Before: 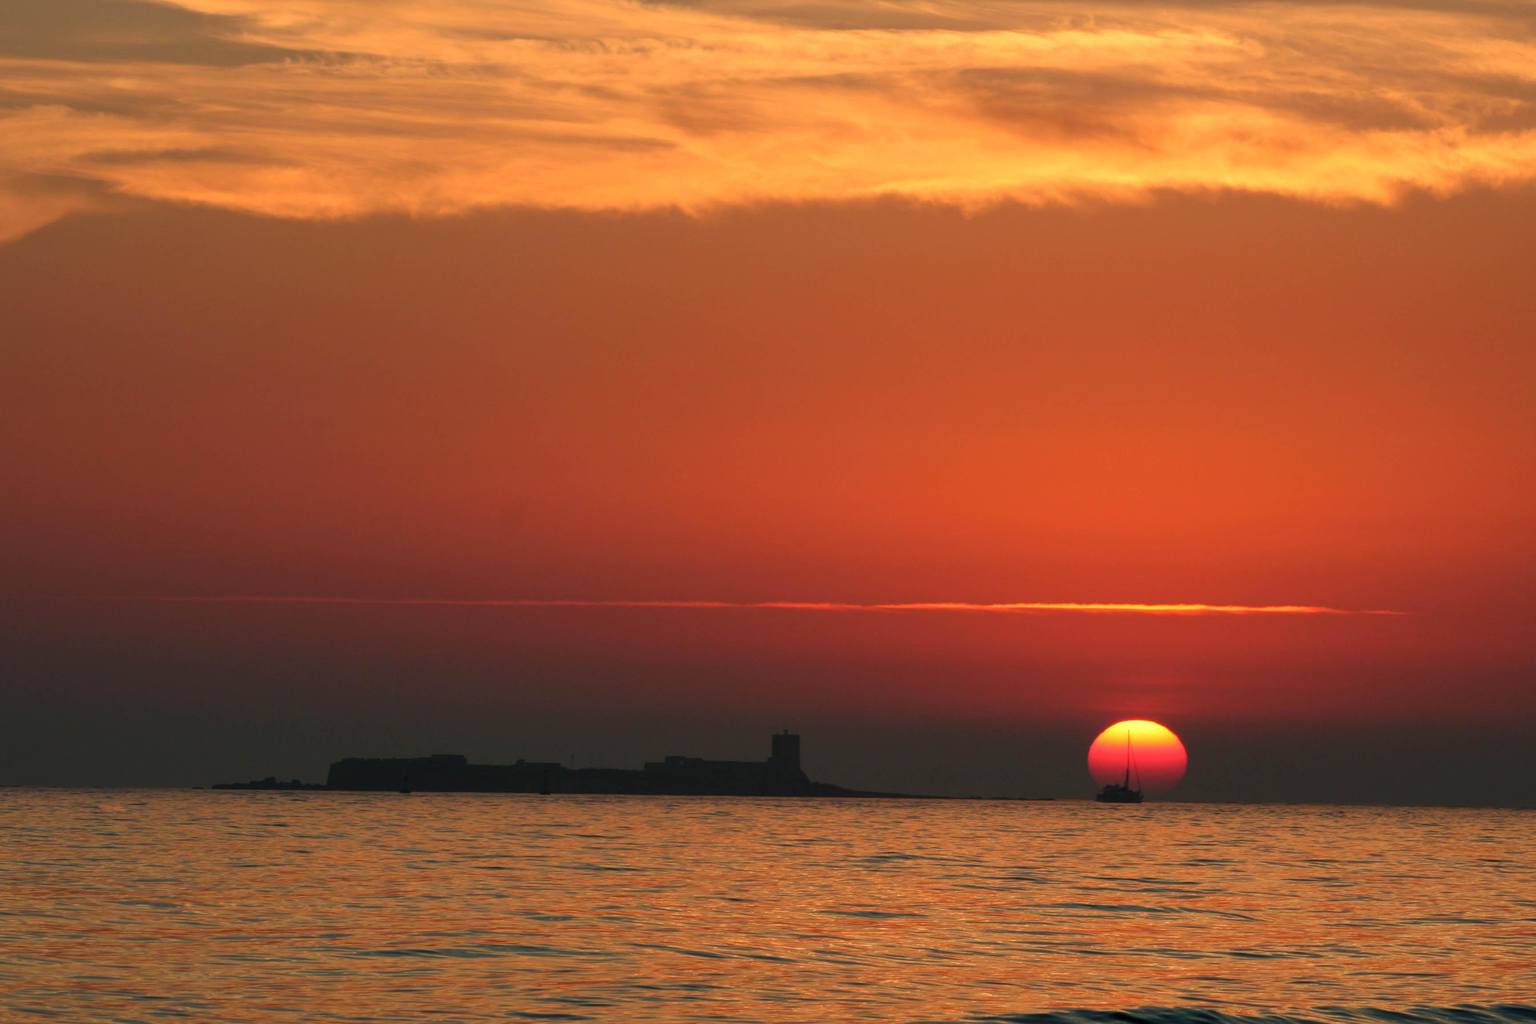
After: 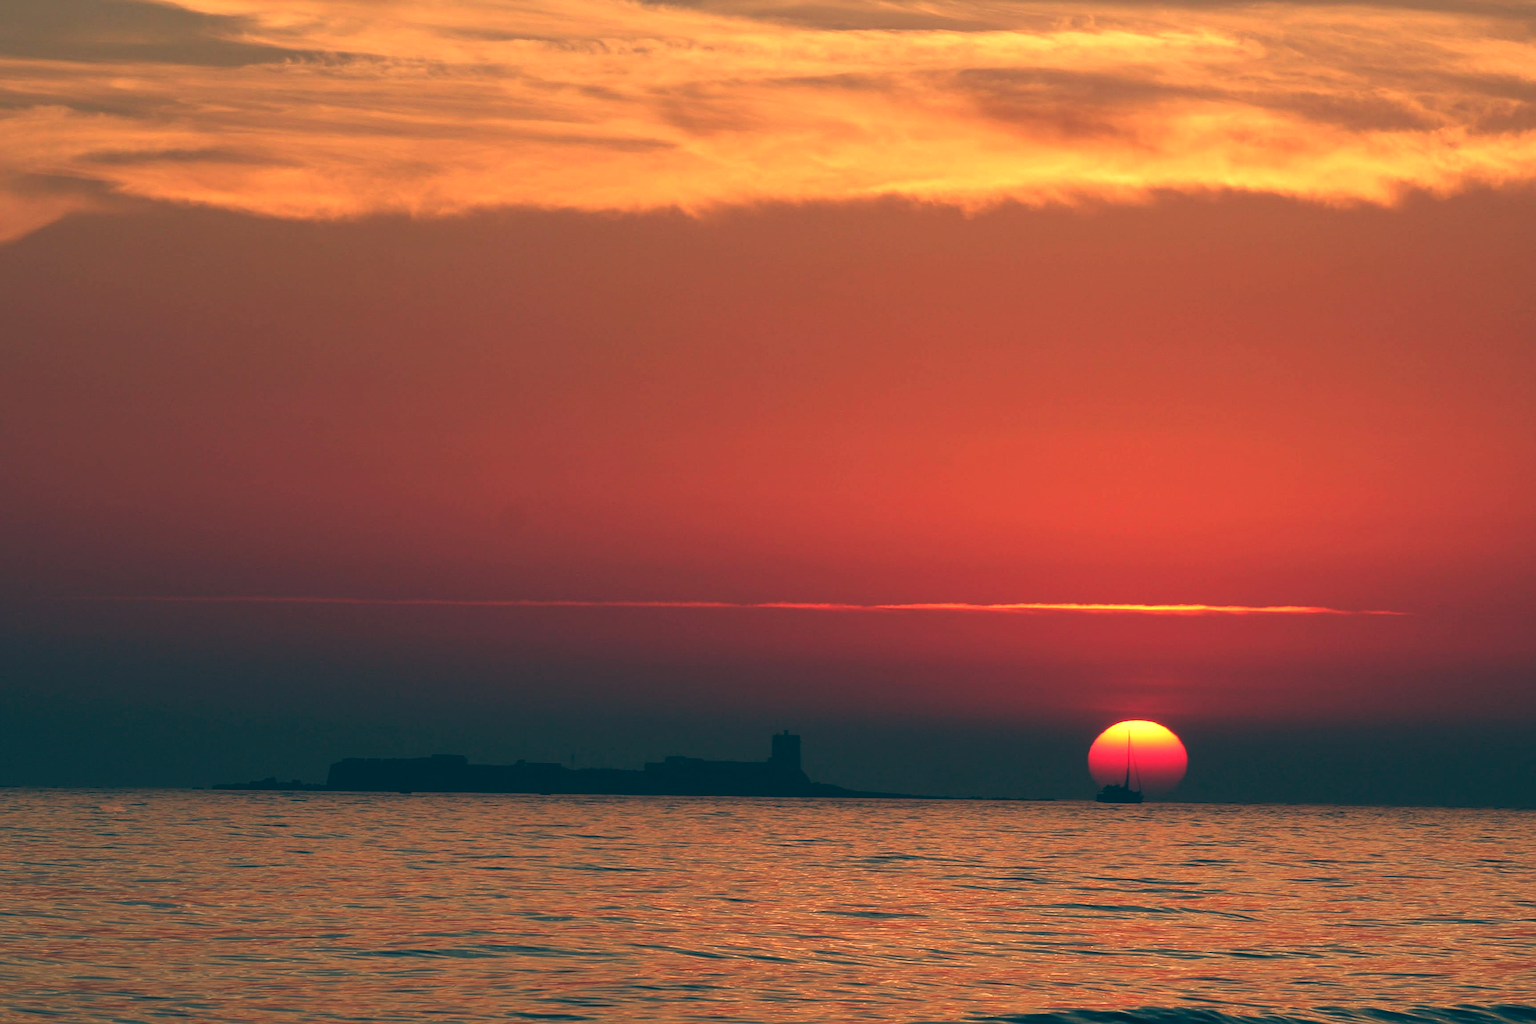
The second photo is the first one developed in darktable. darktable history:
sharpen: on, module defaults
color balance: lift [1.016, 0.983, 1, 1.017], gamma [0.958, 1, 1, 1], gain [0.981, 1.007, 0.993, 1.002], input saturation 118.26%, contrast 13.43%, contrast fulcrum 21.62%, output saturation 82.76%
